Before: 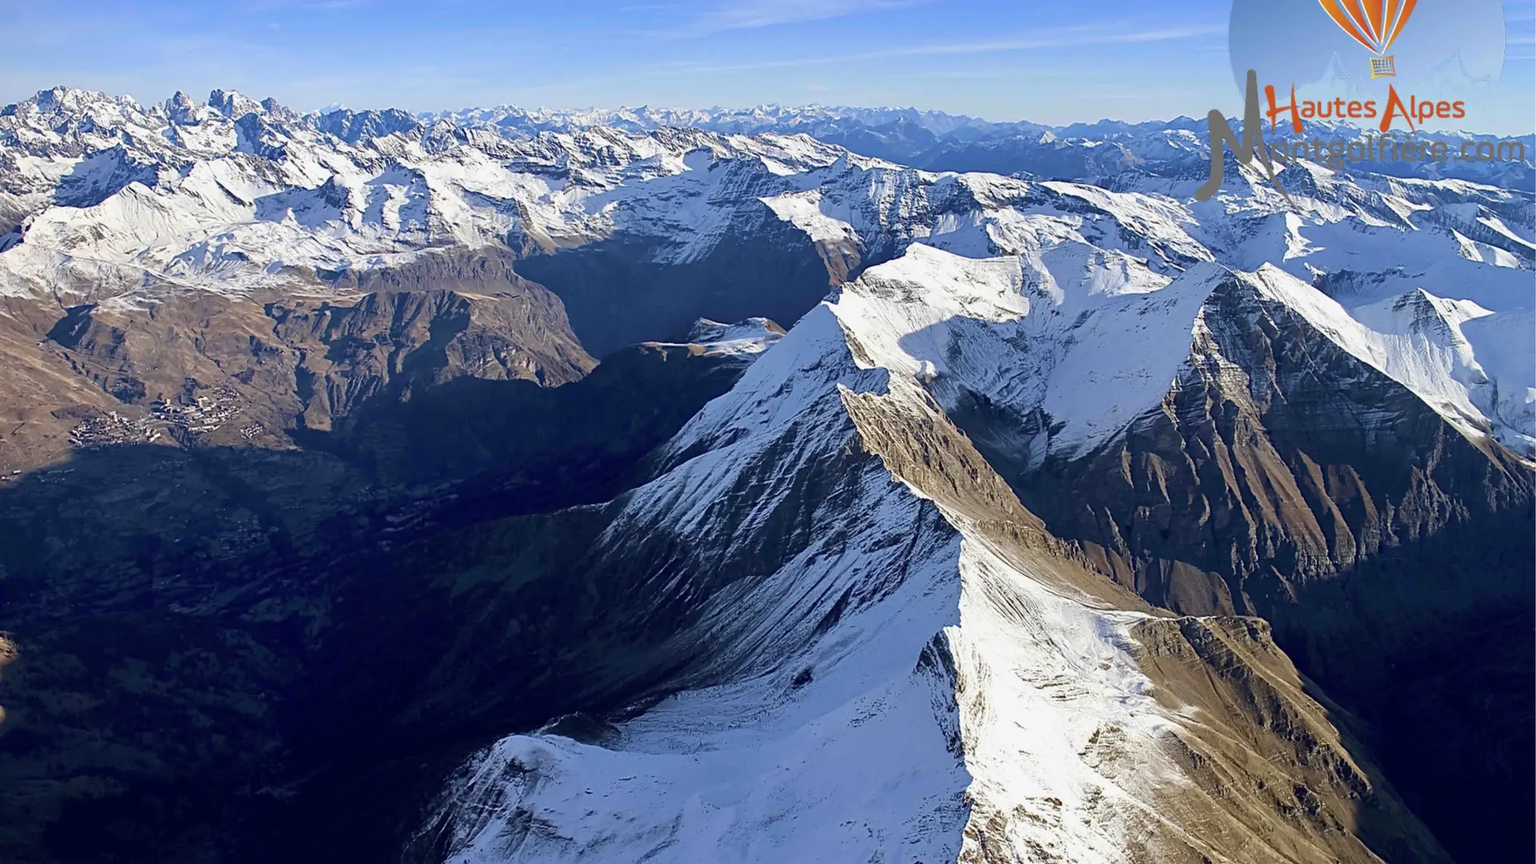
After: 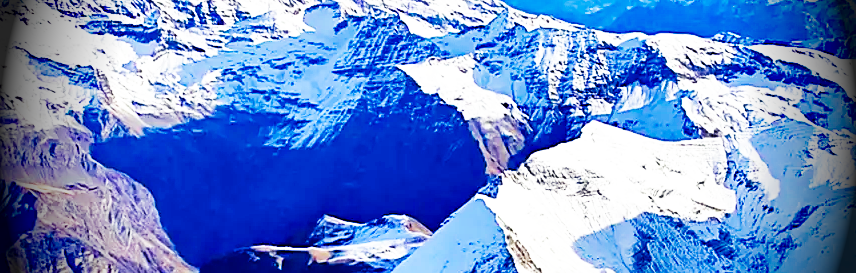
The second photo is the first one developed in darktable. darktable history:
color balance rgb: shadows lift › luminance -21.369%, shadows lift › chroma 6.676%, shadows lift › hue 272.48°, highlights gain › luminance 14.51%, perceptual saturation grading › global saturation 55.73%, perceptual saturation grading › highlights -50.224%, perceptual saturation grading › mid-tones 40.343%, perceptual saturation grading › shadows 30.468%
sharpen: amount 0.214
crop: left 28.706%, top 16.874%, right 26.695%, bottom 57.672%
shadows and highlights: highlights color adjustment 89.32%, soften with gaussian
base curve: curves: ch0 [(0, 0) (0.007, 0.004) (0.027, 0.03) (0.046, 0.07) (0.207, 0.54) (0.442, 0.872) (0.673, 0.972) (1, 1)], preserve colors none
vignetting: fall-off start 76.24%, fall-off radius 26.6%, brightness -0.982, saturation 0.498, width/height ratio 0.978
